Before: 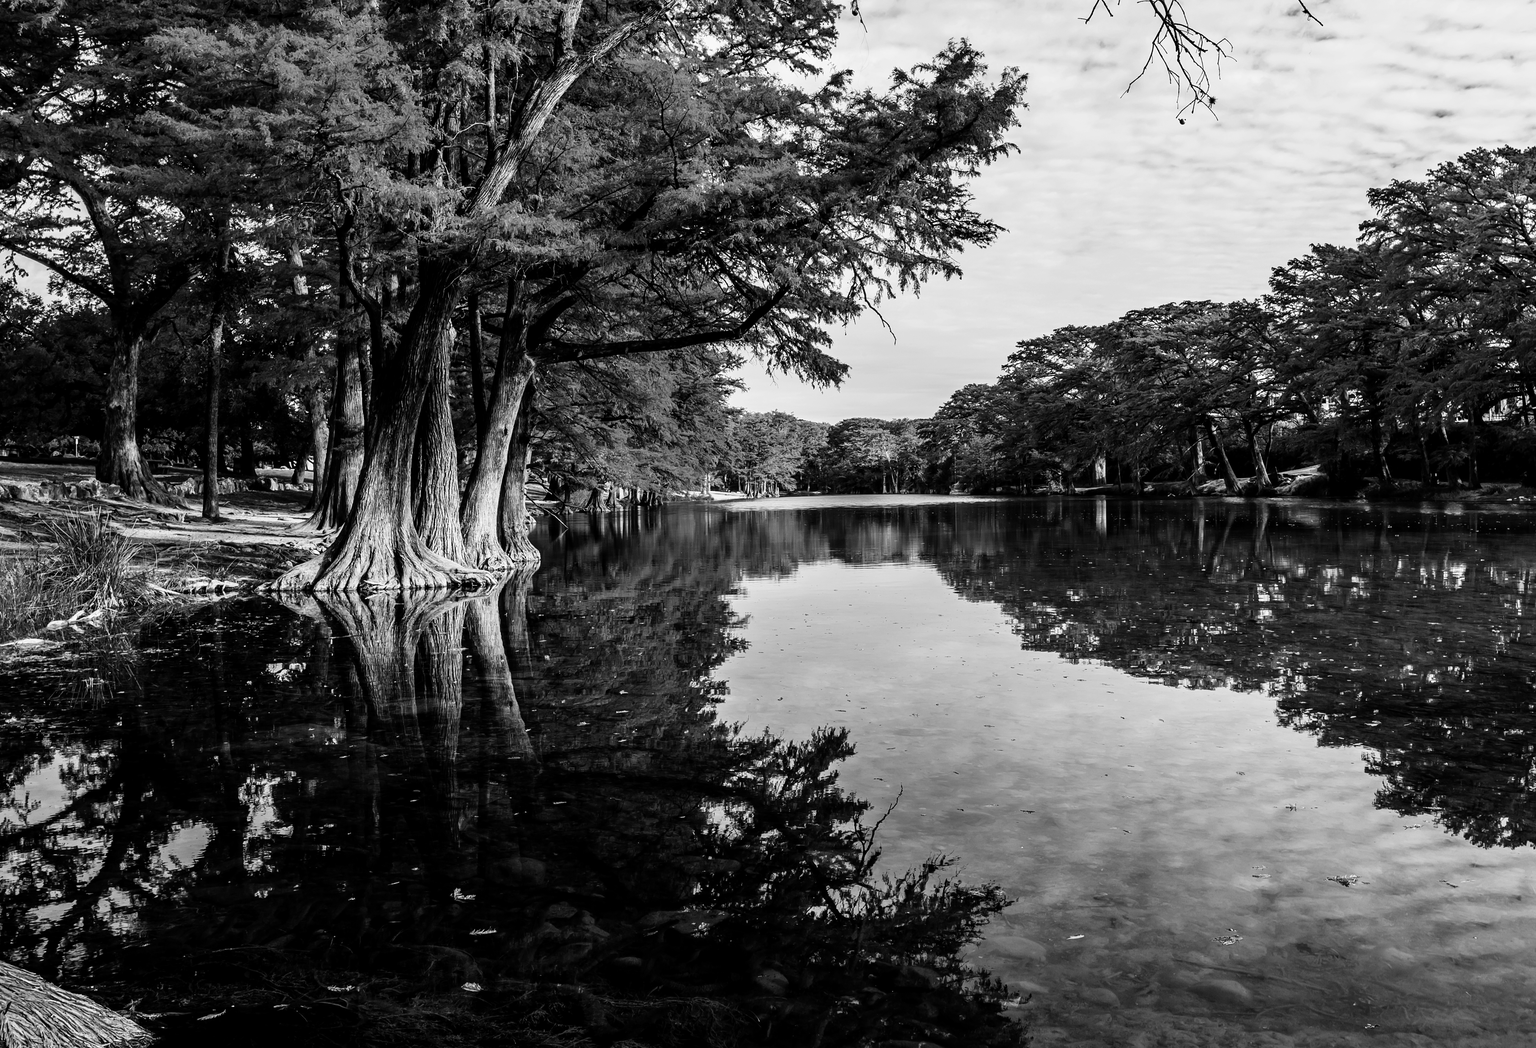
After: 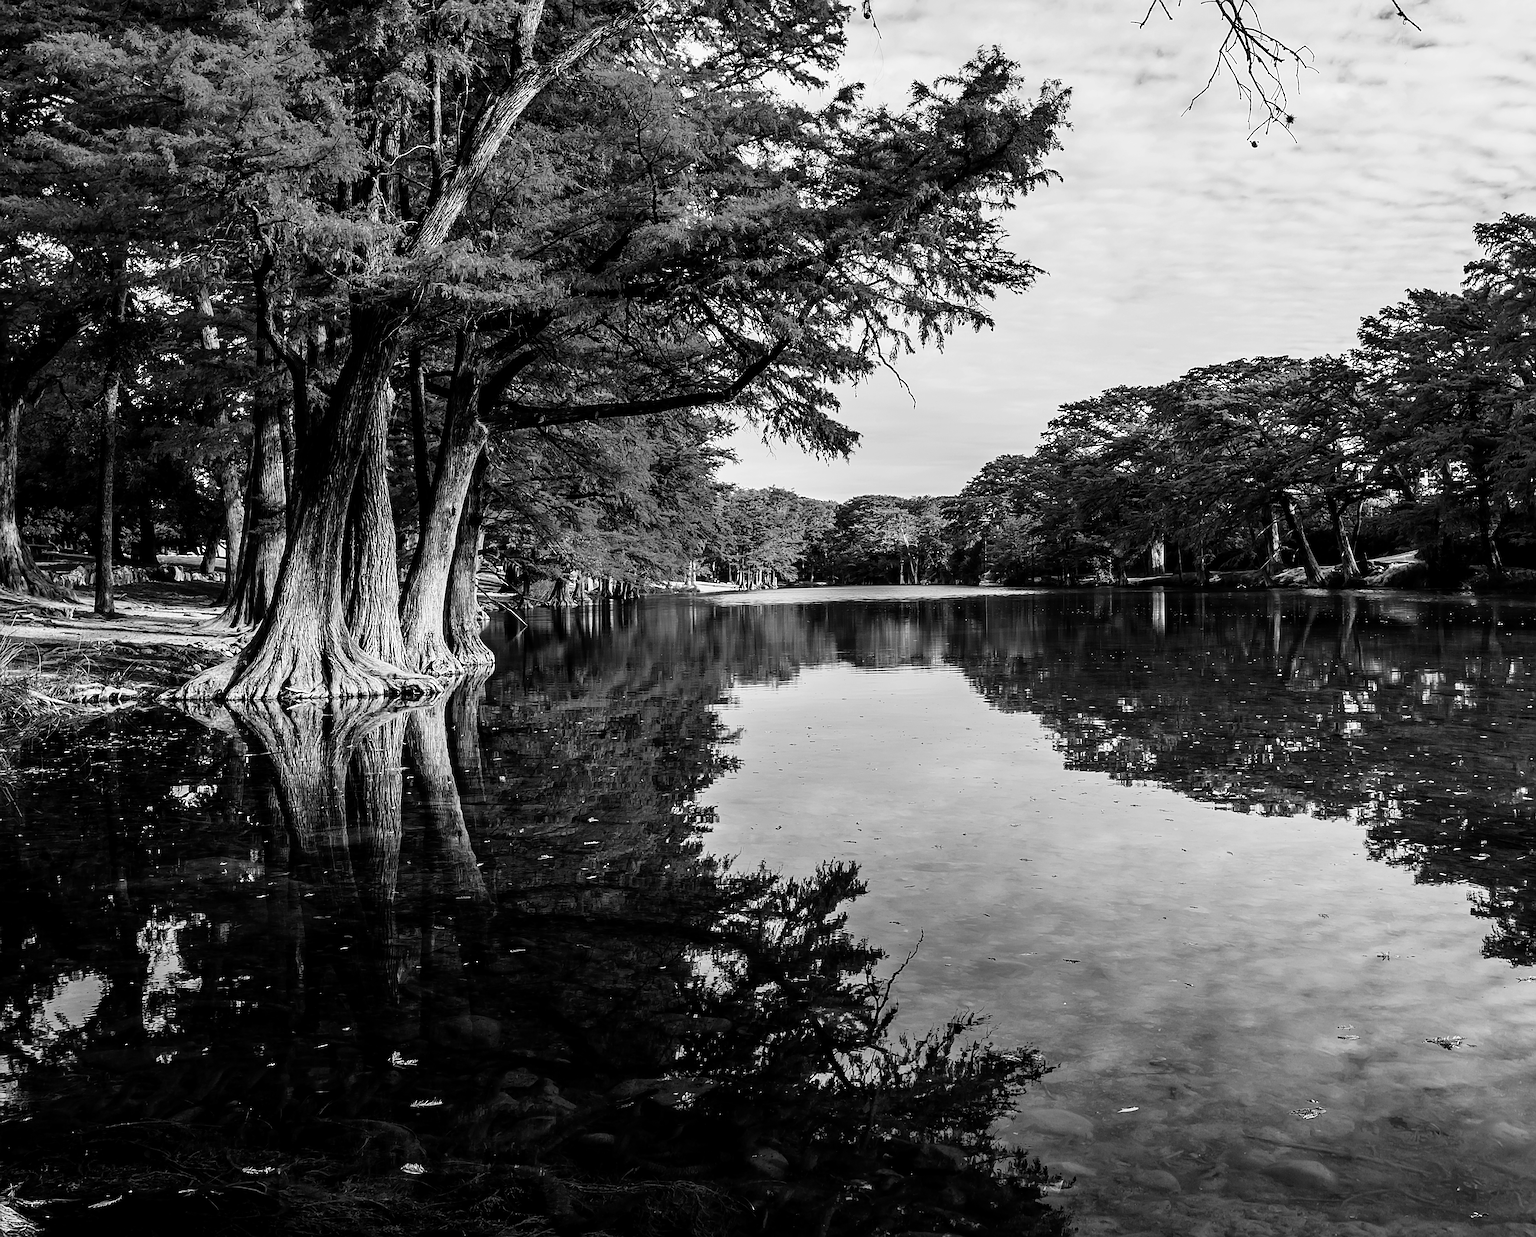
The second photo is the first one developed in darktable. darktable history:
sharpen: on, module defaults
white balance: emerald 1
crop: left 8.026%, right 7.374%
